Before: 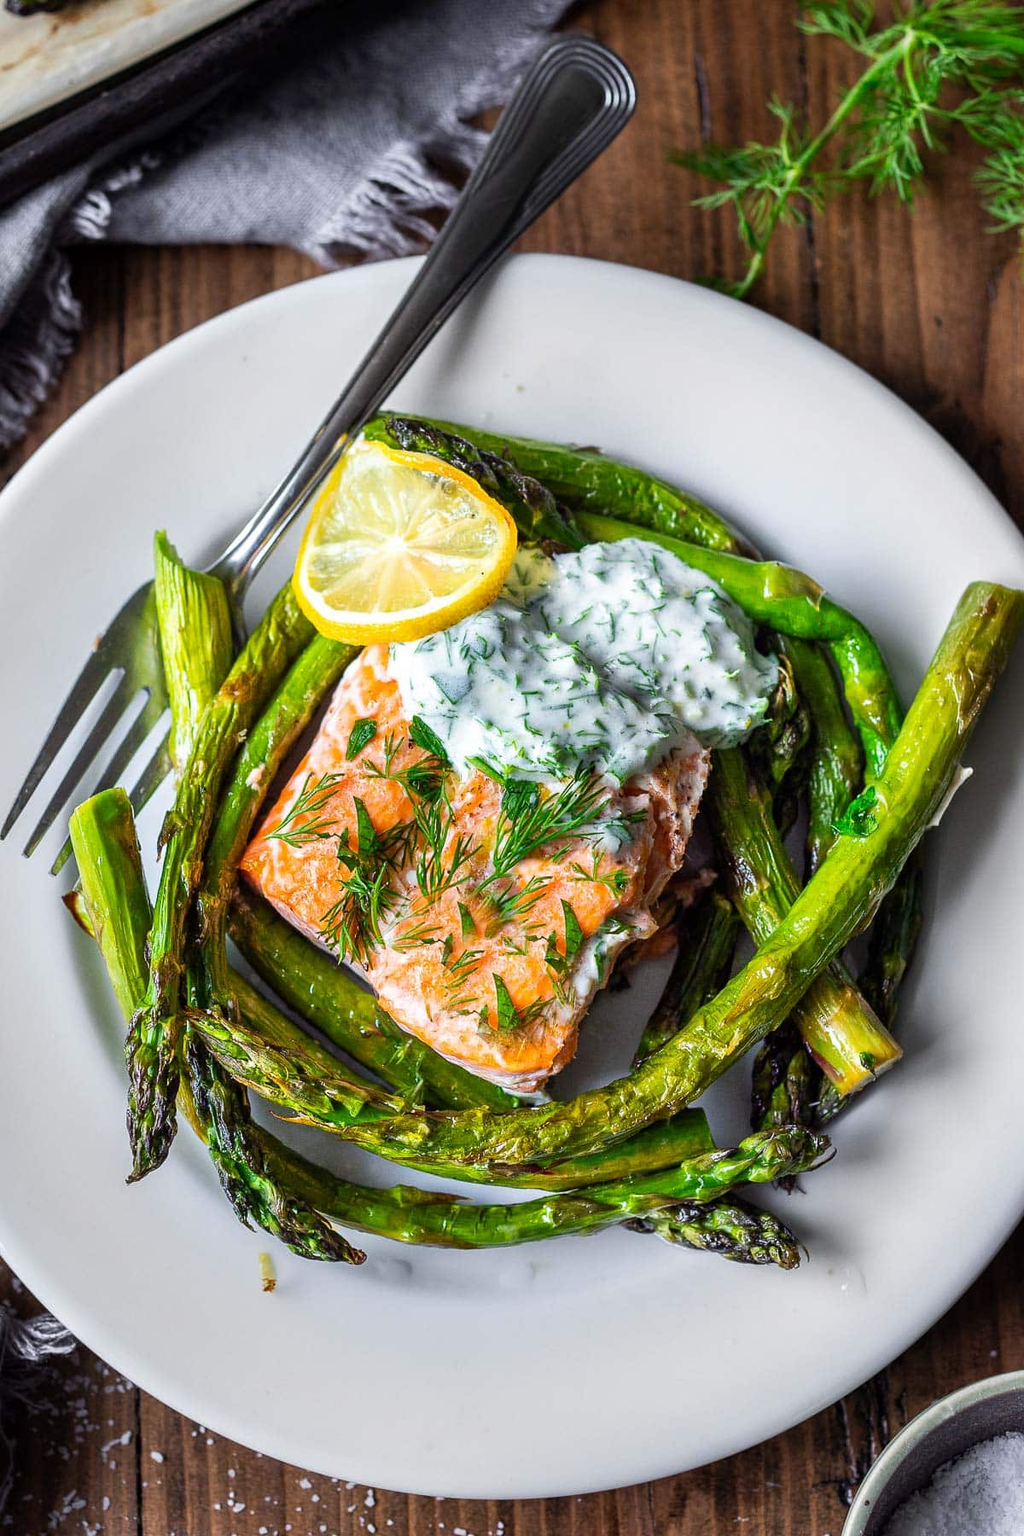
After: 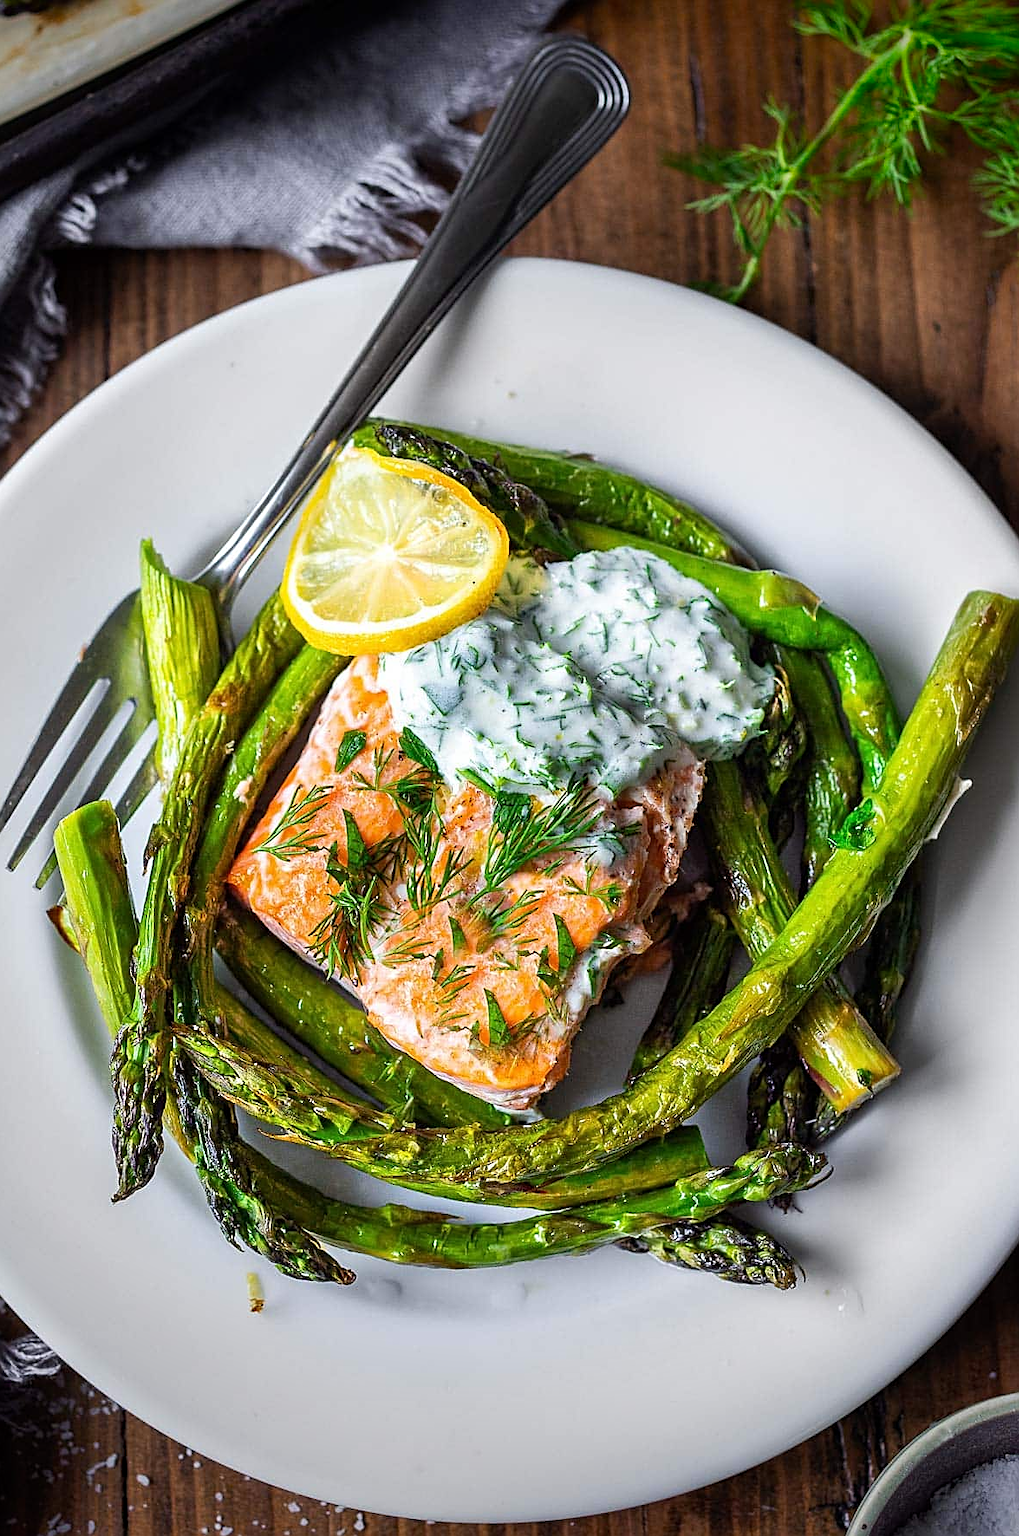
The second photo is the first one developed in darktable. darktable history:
vignetting: fall-off start 88.87%, fall-off radius 44.04%, saturation 0.371, center (0, 0.007), width/height ratio 1.16
crop: left 1.633%, right 0.287%, bottom 1.541%
sharpen: on, module defaults
